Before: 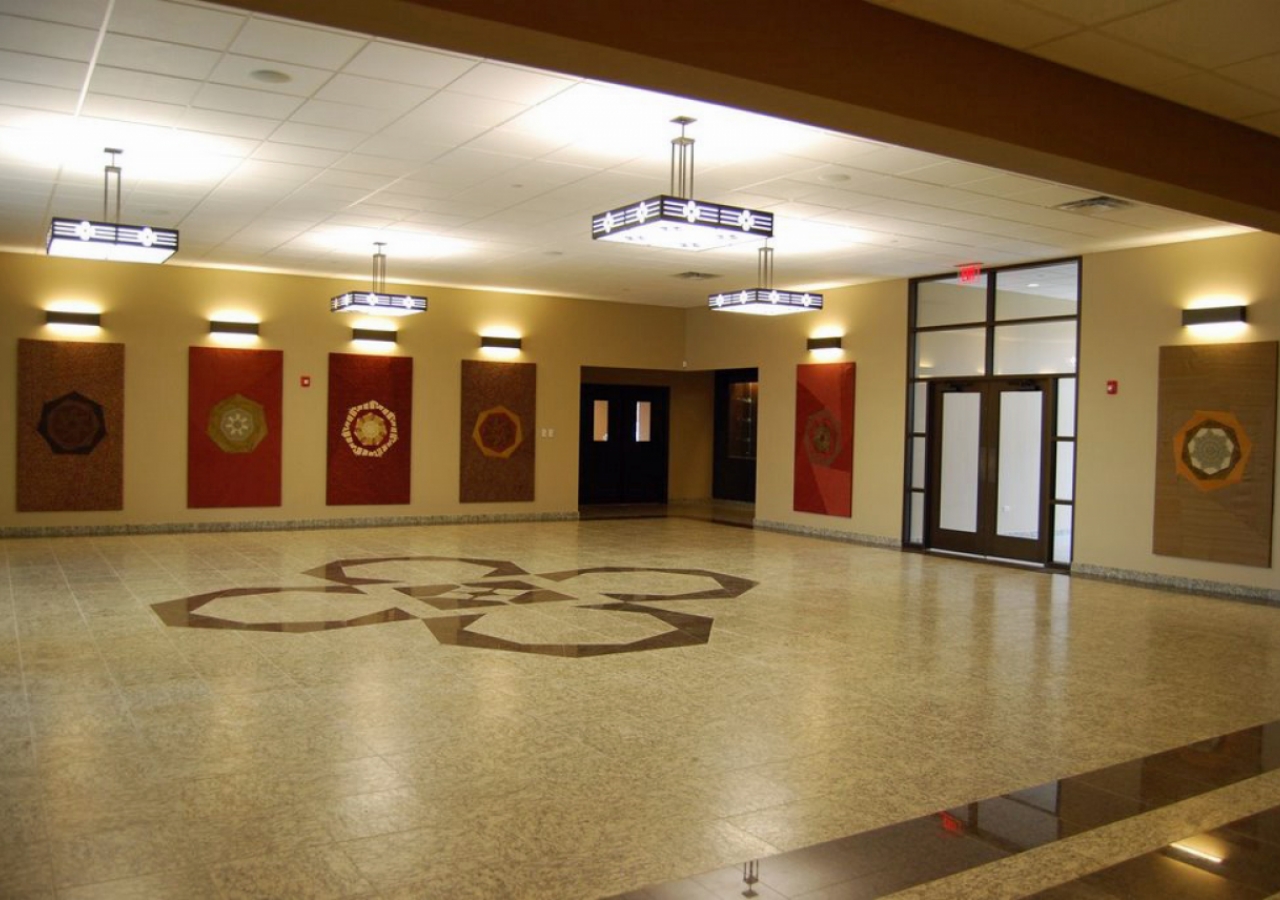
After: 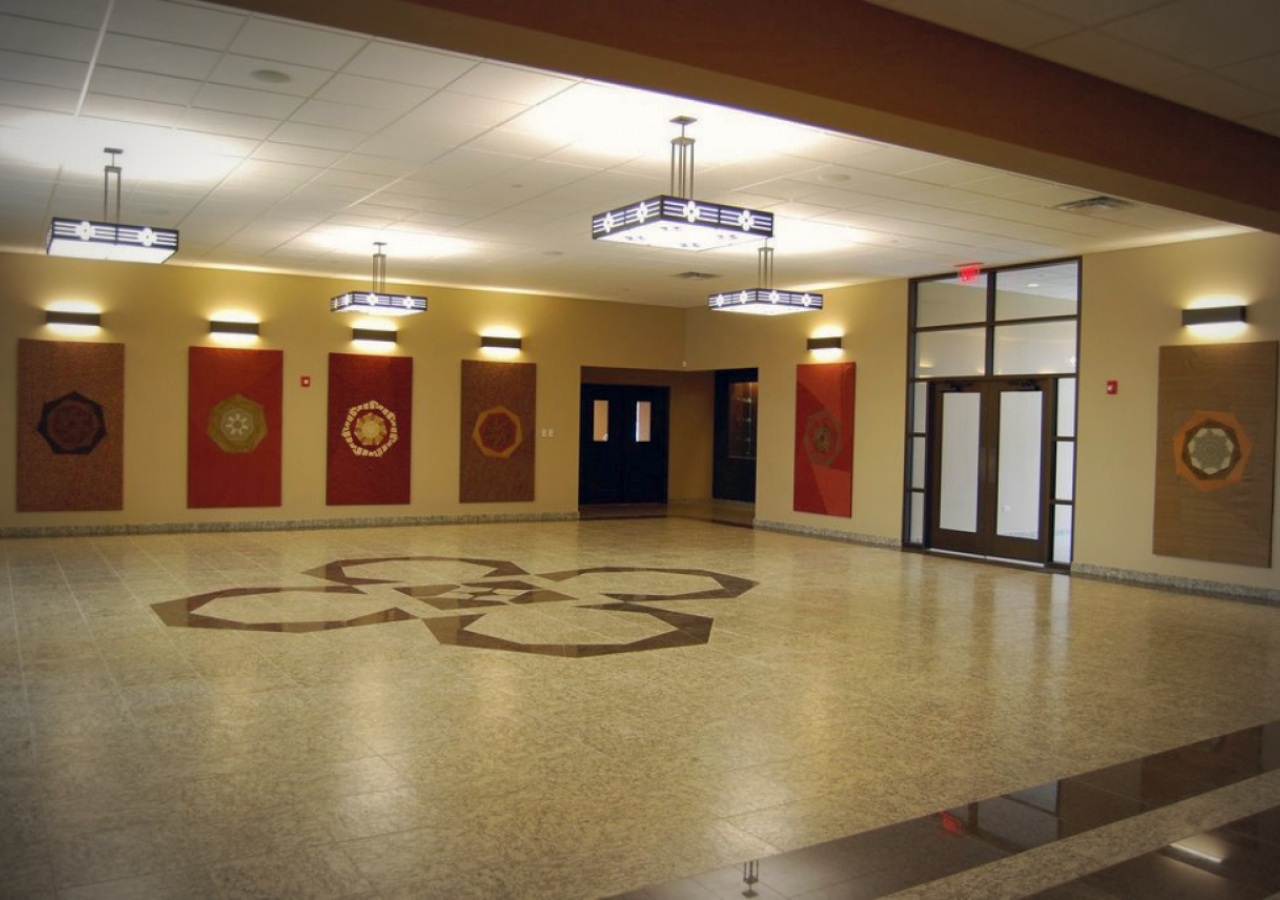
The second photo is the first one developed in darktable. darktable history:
vignetting: automatic ratio true
shadows and highlights: on, module defaults
color correction: highlights a* 0.307, highlights b* 2.68, shadows a* -1, shadows b* -4.65
